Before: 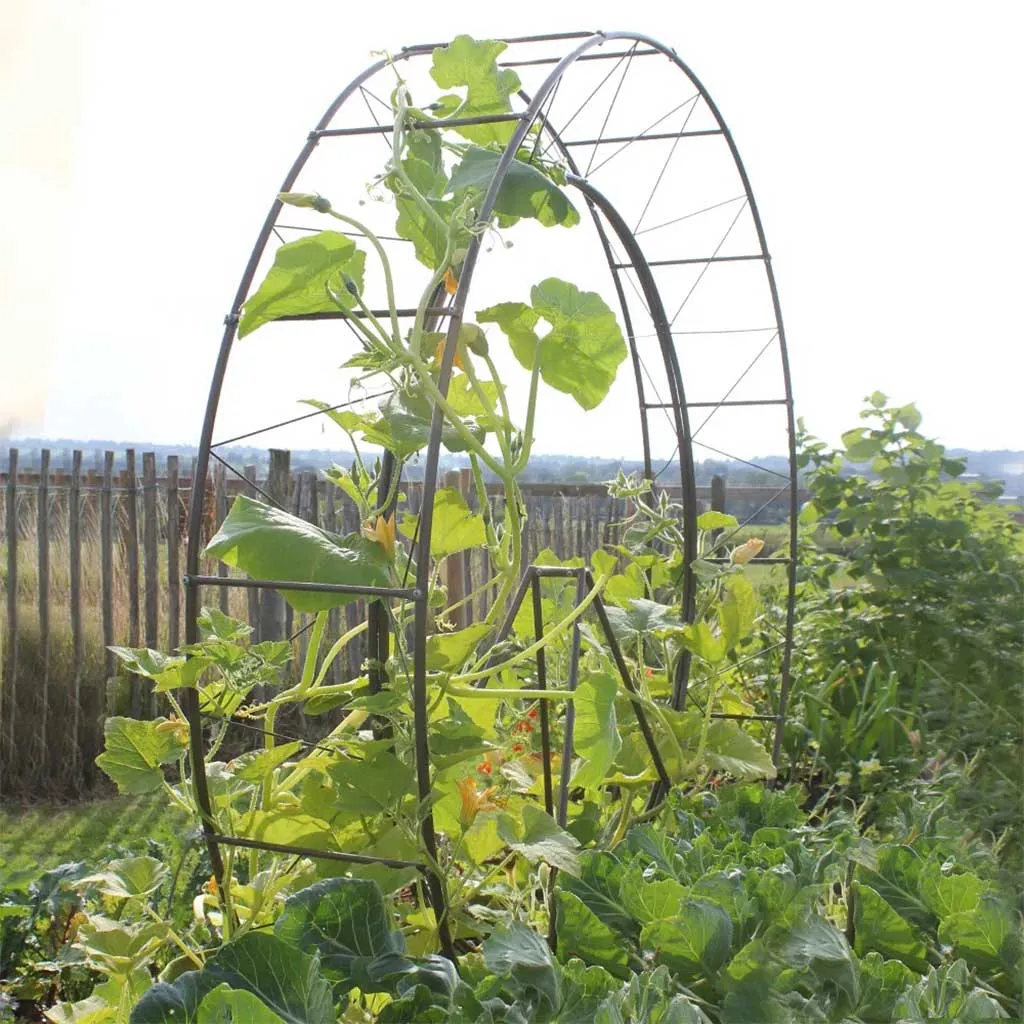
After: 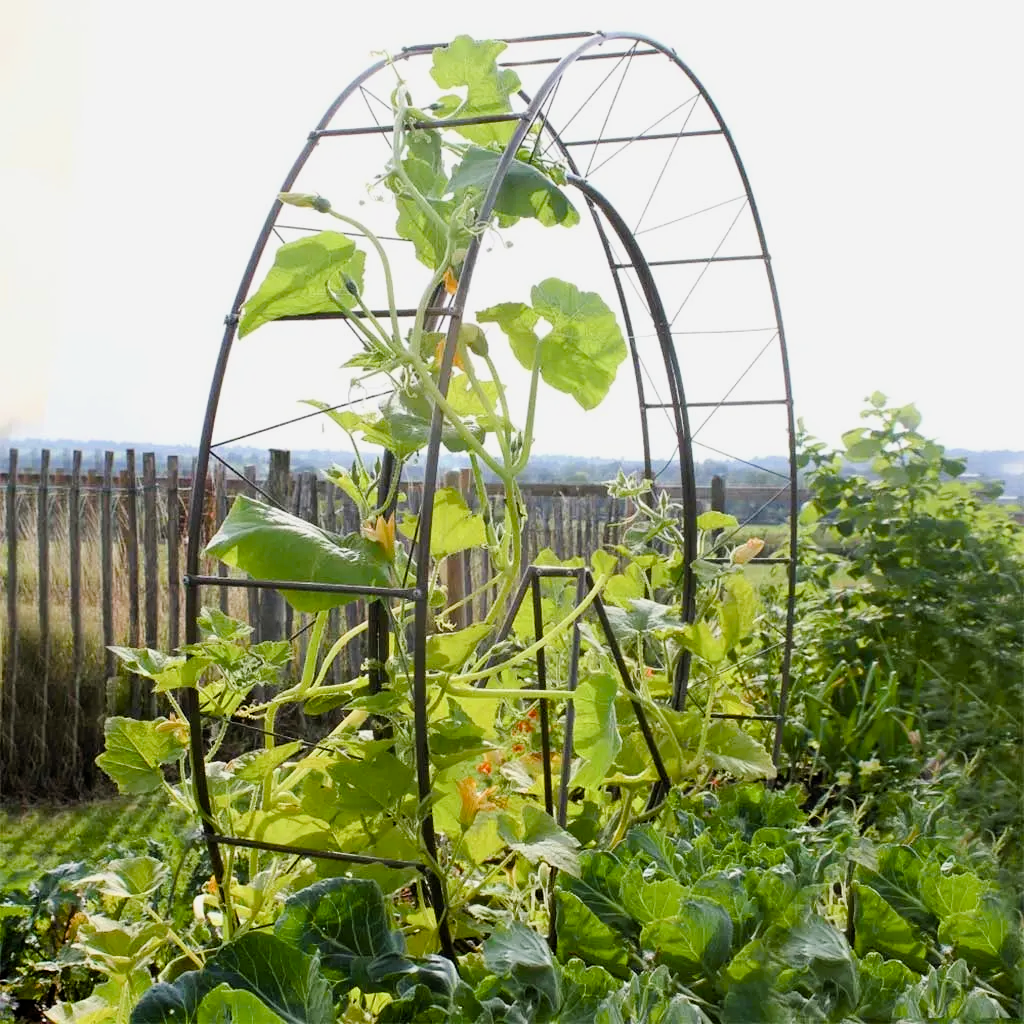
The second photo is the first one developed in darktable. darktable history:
tone equalizer: -8 EV -0.001 EV, -7 EV 0.005 EV, -6 EV -0.031 EV, -5 EV 0.017 EV, -4 EV -0.025 EV, -3 EV 0.036 EV, -2 EV -0.072 EV, -1 EV -0.274 EV, +0 EV -0.572 EV, edges refinement/feathering 500, mask exposure compensation -1.57 EV, preserve details no
color balance rgb: shadows lift › luminance -9.56%, global offset › luminance -0.499%, perceptual saturation grading › global saturation 27.356%, perceptual saturation grading › highlights -28.608%, perceptual saturation grading › mid-tones 15.9%, perceptual saturation grading › shadows 33.598%
filmic rgb: black relative exposure -8.71 EV, white relative exposure 2.64 EV, threshold 2.95 EV, target black luminance 0%, target white luminance 99.956%, hardness 6.26, latitude 75.13%, contrast 1.317, highlights saturation mix -5.1%, enable highlight reconstruction true
